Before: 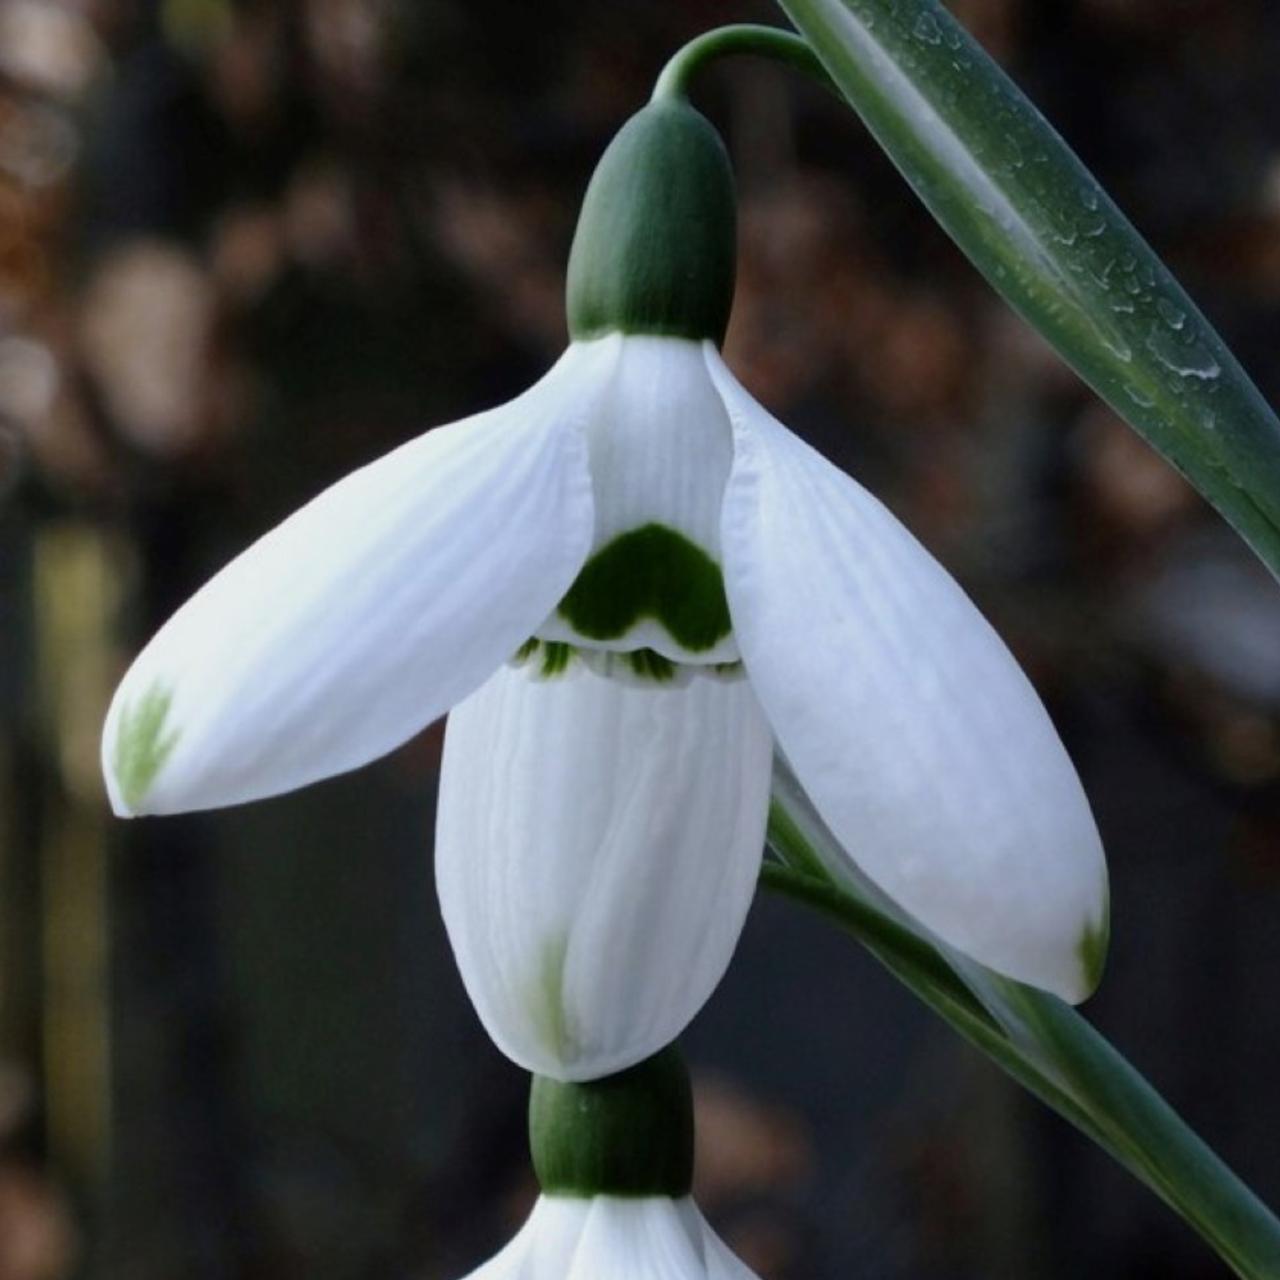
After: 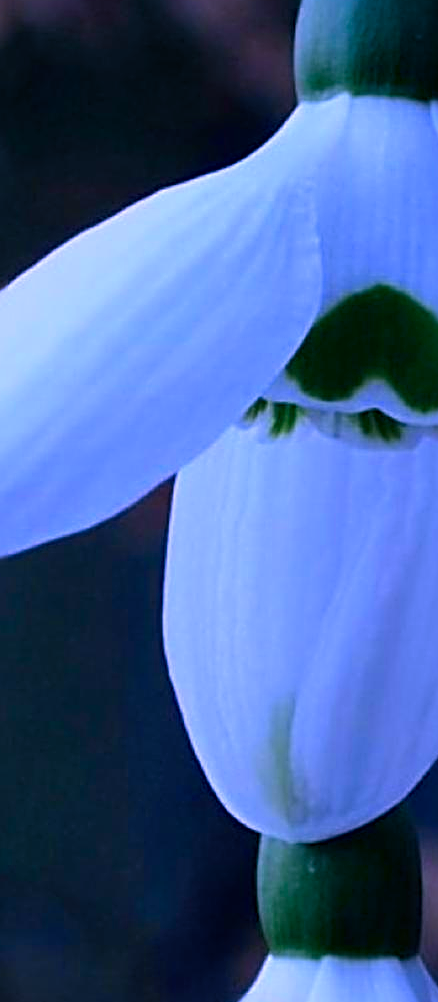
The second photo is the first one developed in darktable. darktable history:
crop and rotate: left 21.308%, top 18.7%, right 44.439%, bottom 3%
color correction: highlights a* 22.19, highlights b* 22
color calibration: output R [0.972, 0.068, -0.094, 0], output G [-0.178, 1.216, -0.086, 0], output B [0.095, -0.136, 0.98, 0], illuminant custom, x 0.458, y 0.429, temperature 2597.86 K
sharpen: radius 3.024, amount 0.773
